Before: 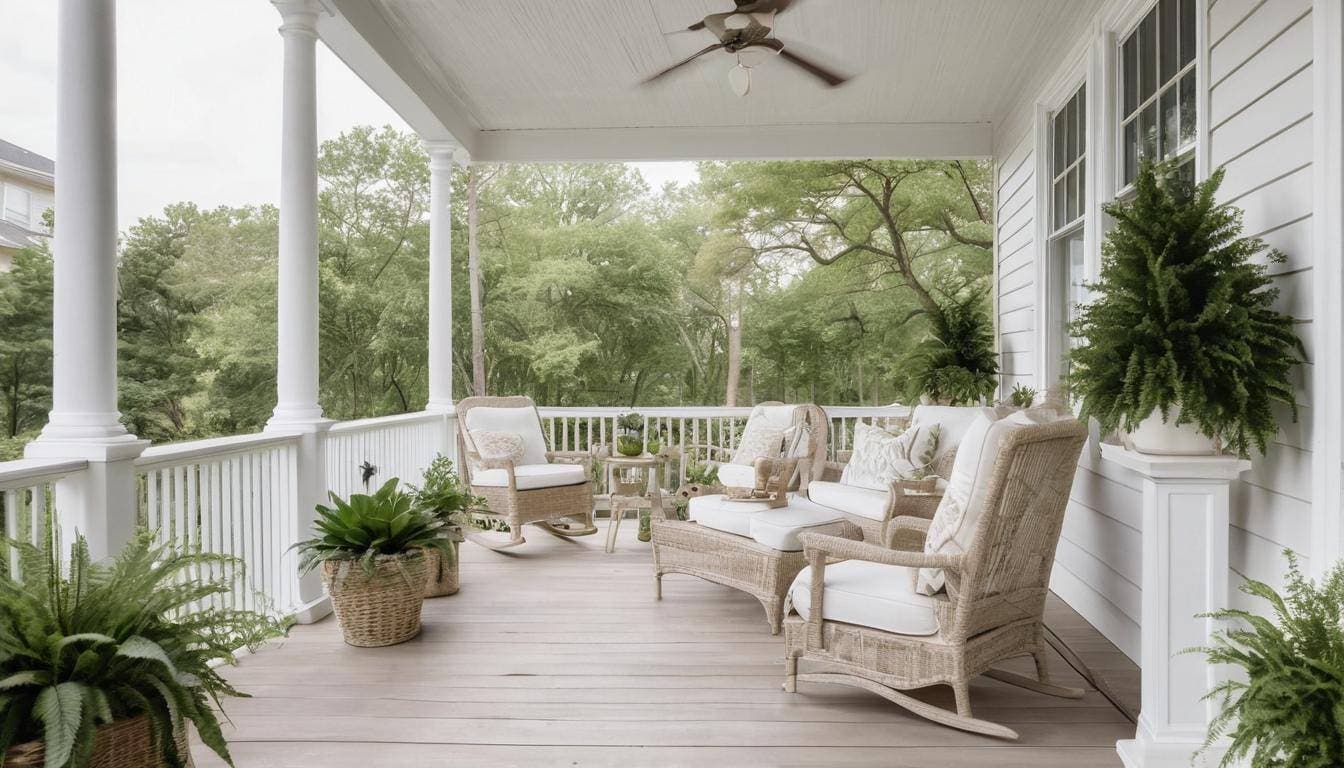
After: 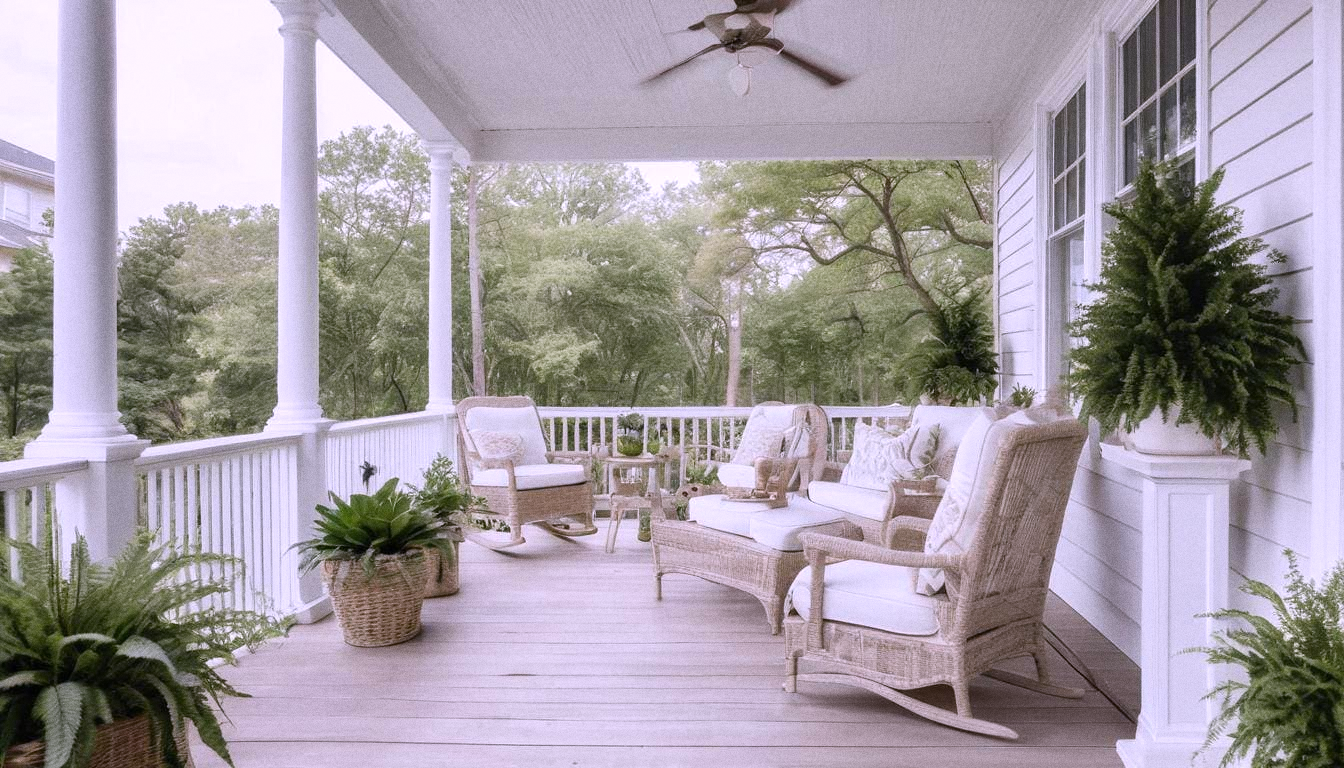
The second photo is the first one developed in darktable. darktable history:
rotate and perspective: automatic cropping off
grain: on, module defaults
white balance: red 1.042, blue 1.17
